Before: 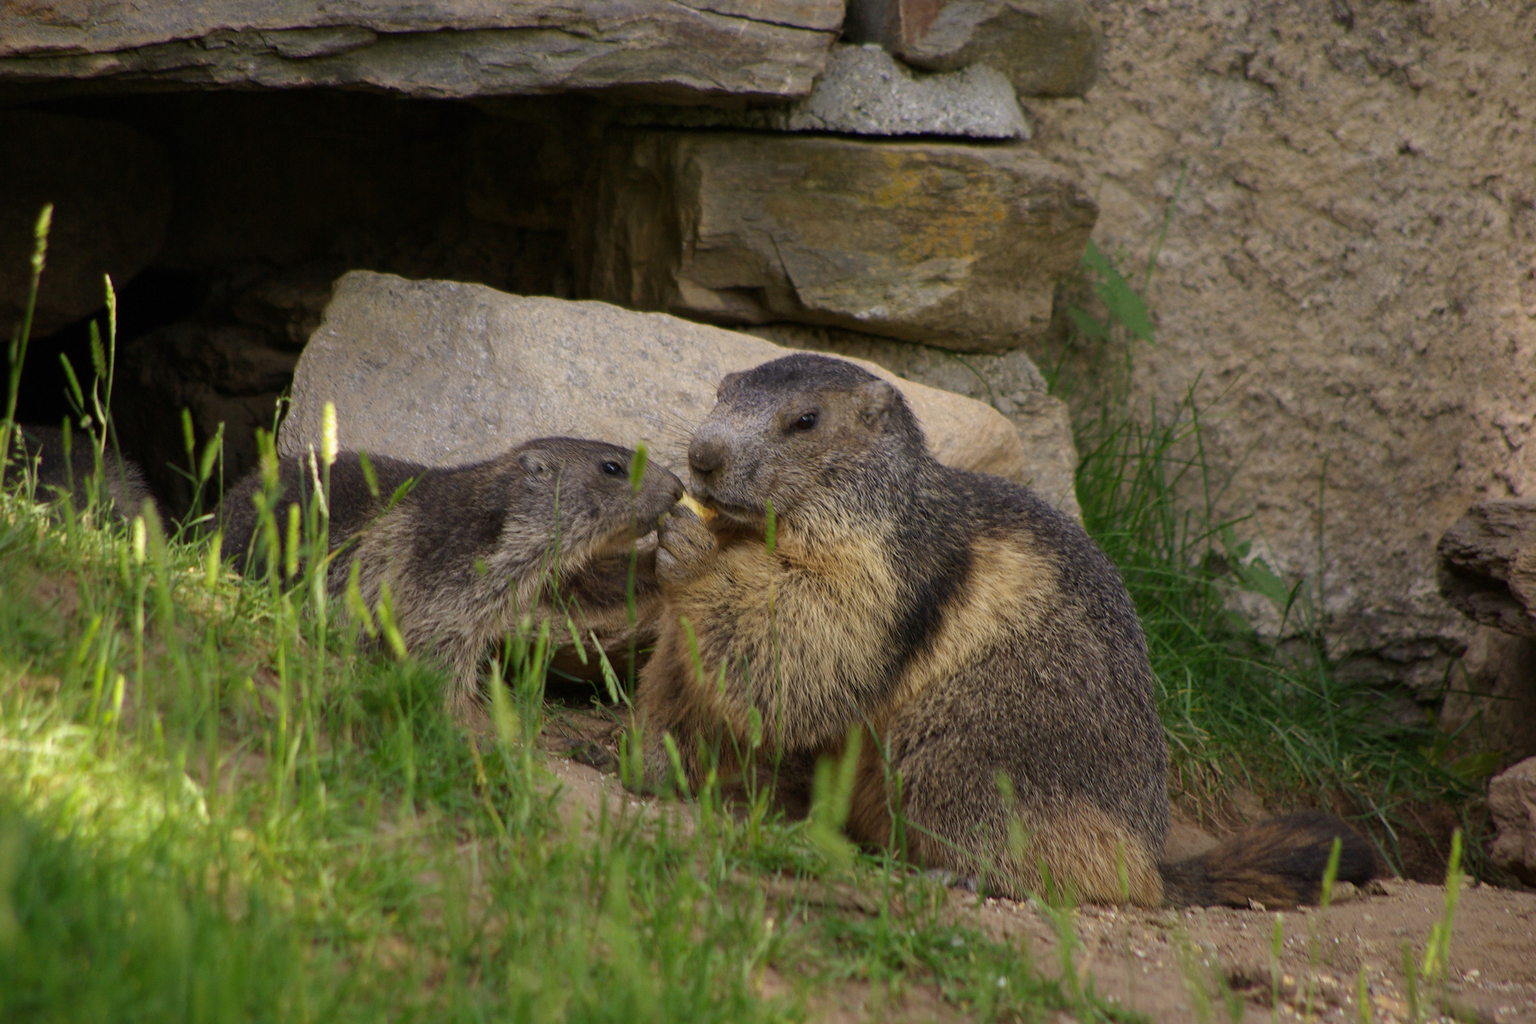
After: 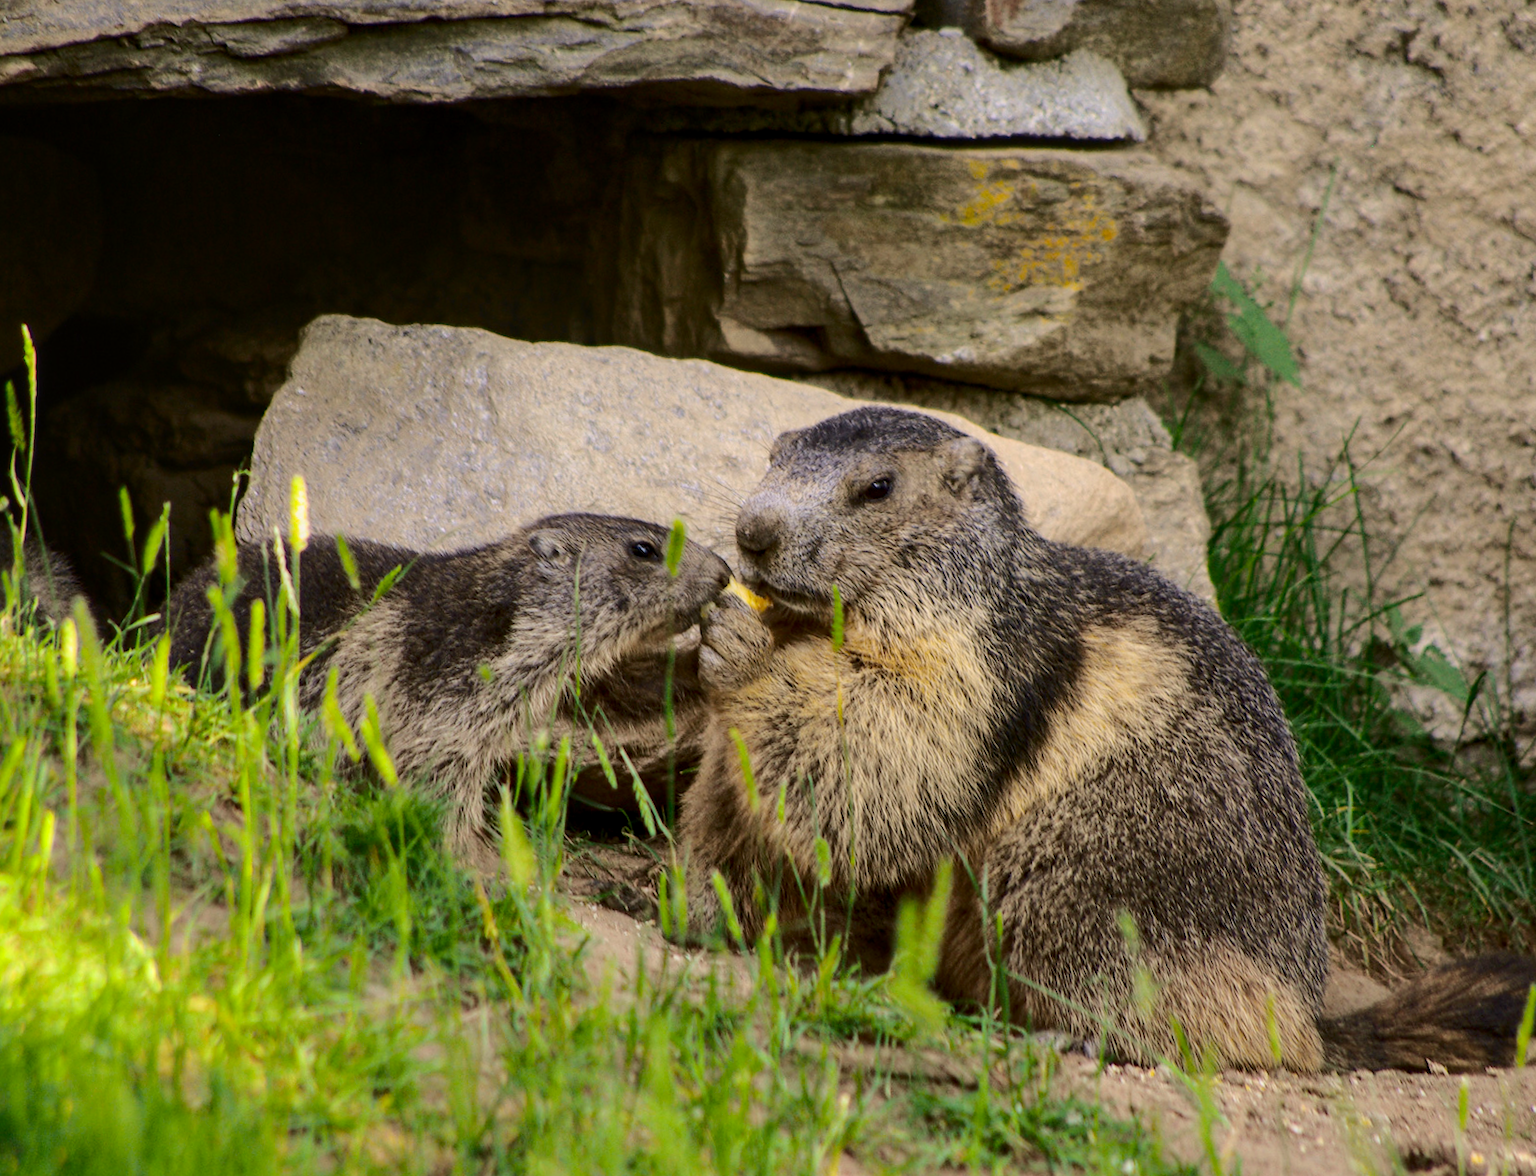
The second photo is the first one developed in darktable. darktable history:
local contrast: on, module defaults
tone curve: curves: ch0 [(0, 0.011) (0.104, 0.085) (0.236, 0.234) (0.398, 0.507) (0.498, 0.621) (0.65, 0.757) (0.835, 0.883) (1, 0.961)]; ch1 [(0, 0) (0.353, 0.344) (0.43, 0.401) (0.479, 0.476) (0.502, 0.502) (0.54, 0.542) (0.602, 0.613) (0.638, 0.668) (0.693, 0.727) (1, 1)]; ch2 [(0, 0) (0.34, 0.314) (0.434, 0.43) (0.5, 0.506) (0.521, 0.54) (0.54, 0.56) (0.595, 0.613) (0.644, 0.729) (1, 1)], color space Lab, independent channels, preserve colors none
white balance: red 1.009, blue 1.027
crop and rotate: angle 1°, left 4.281%, top 0.642%, right 11.383%, bottom 2.486%
